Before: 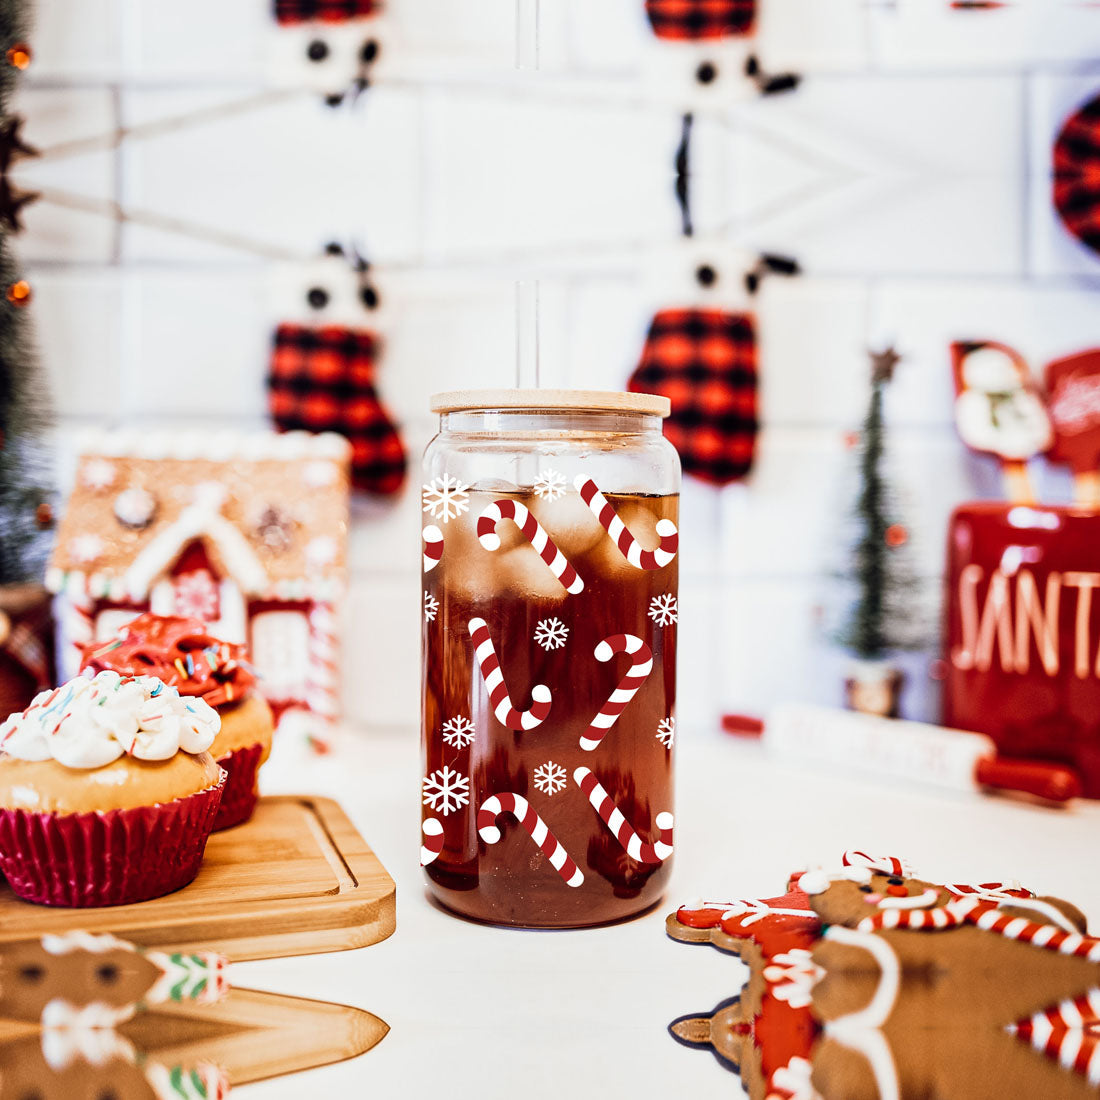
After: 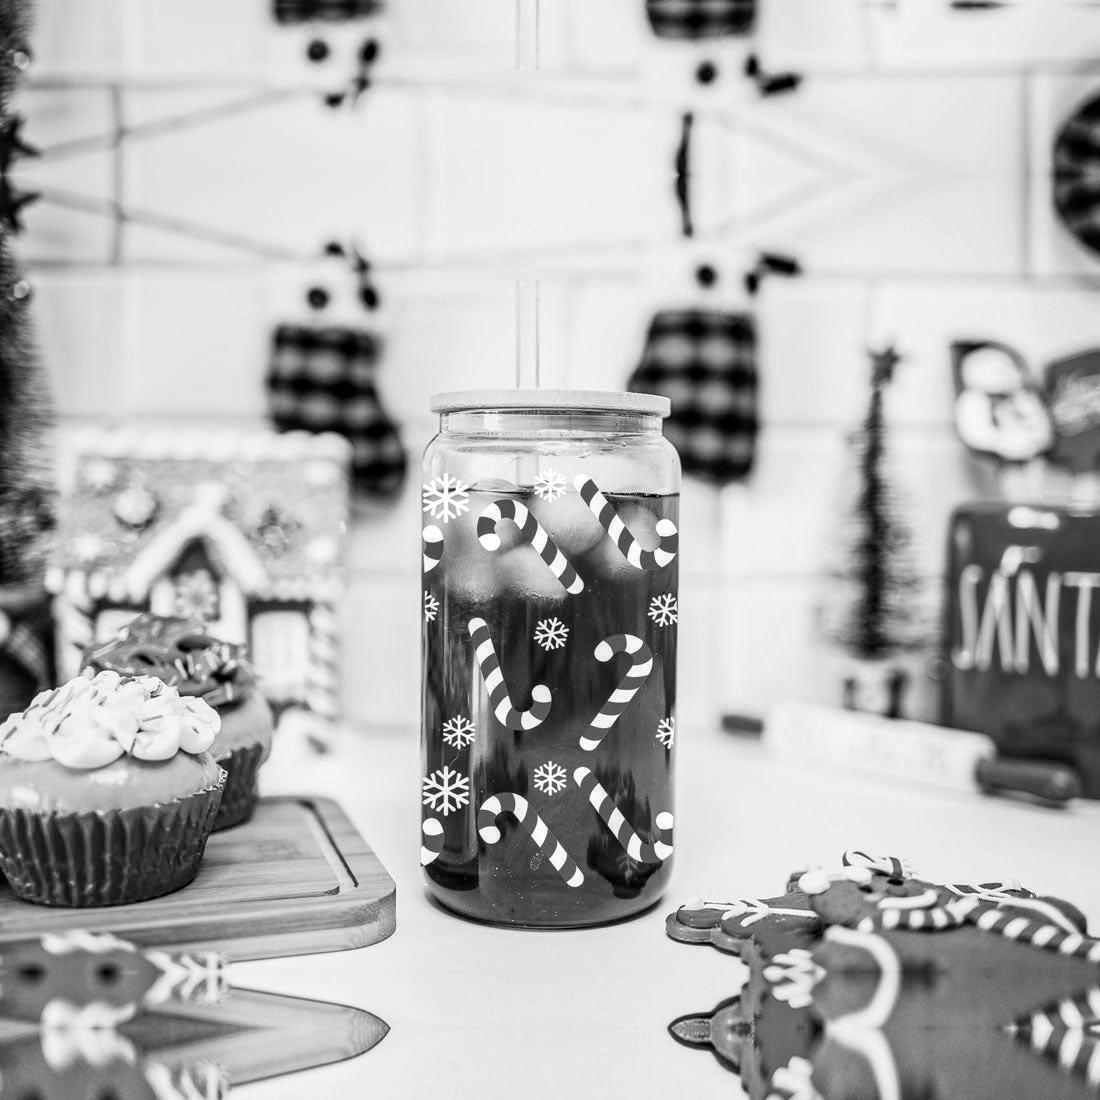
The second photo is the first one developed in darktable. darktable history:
levels: mode automatic, black 0.023%, white 99.97%, levels [0.062, 0.494, 0.925]
local contrast: detail 130%
monochrome: on, module defaults
